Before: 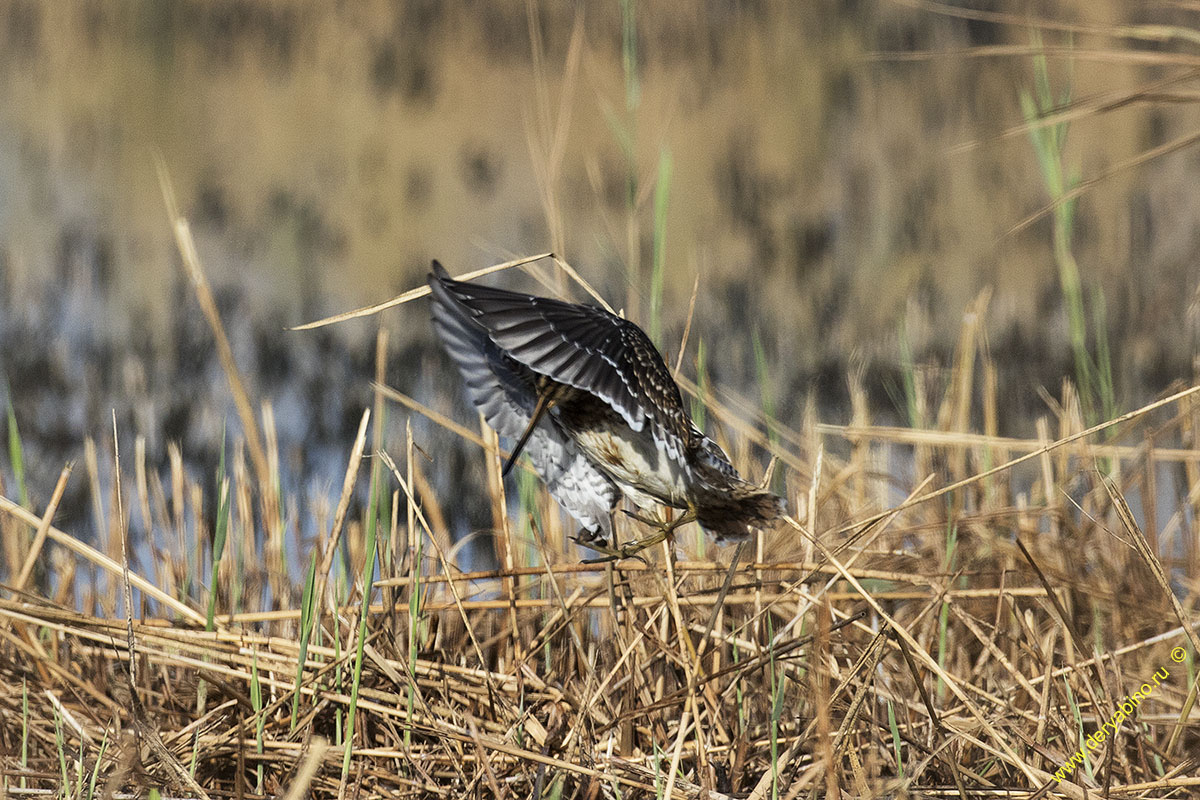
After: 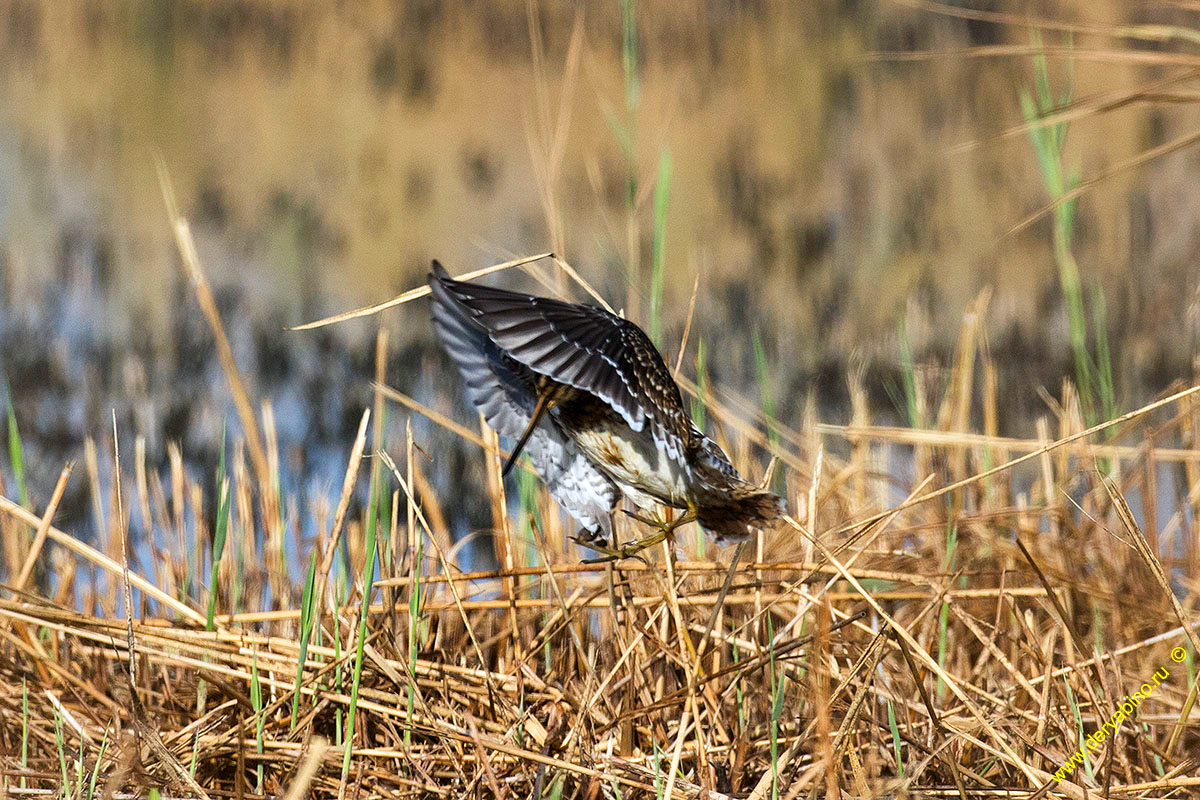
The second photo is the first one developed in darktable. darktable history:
color balance rgb: highlights gain › luminance 17.066%, highlights gain › chroma 2.955%, highlights gain › hue 261.93°, perceptual saturation grading › global saturation -1.78%, perceptual saturation grading › highlights -7.543%, perceptual saturation grading › mid-tones 8.314%, perceptual saturation grading › shadows 4.81%, perceptual brilliance grading › global brilliance 2.508%, perceptual brilliance grading › highlights -3.346%, perceptual brilliance grading › shadows 3.833%, global vibrance 39.155%
